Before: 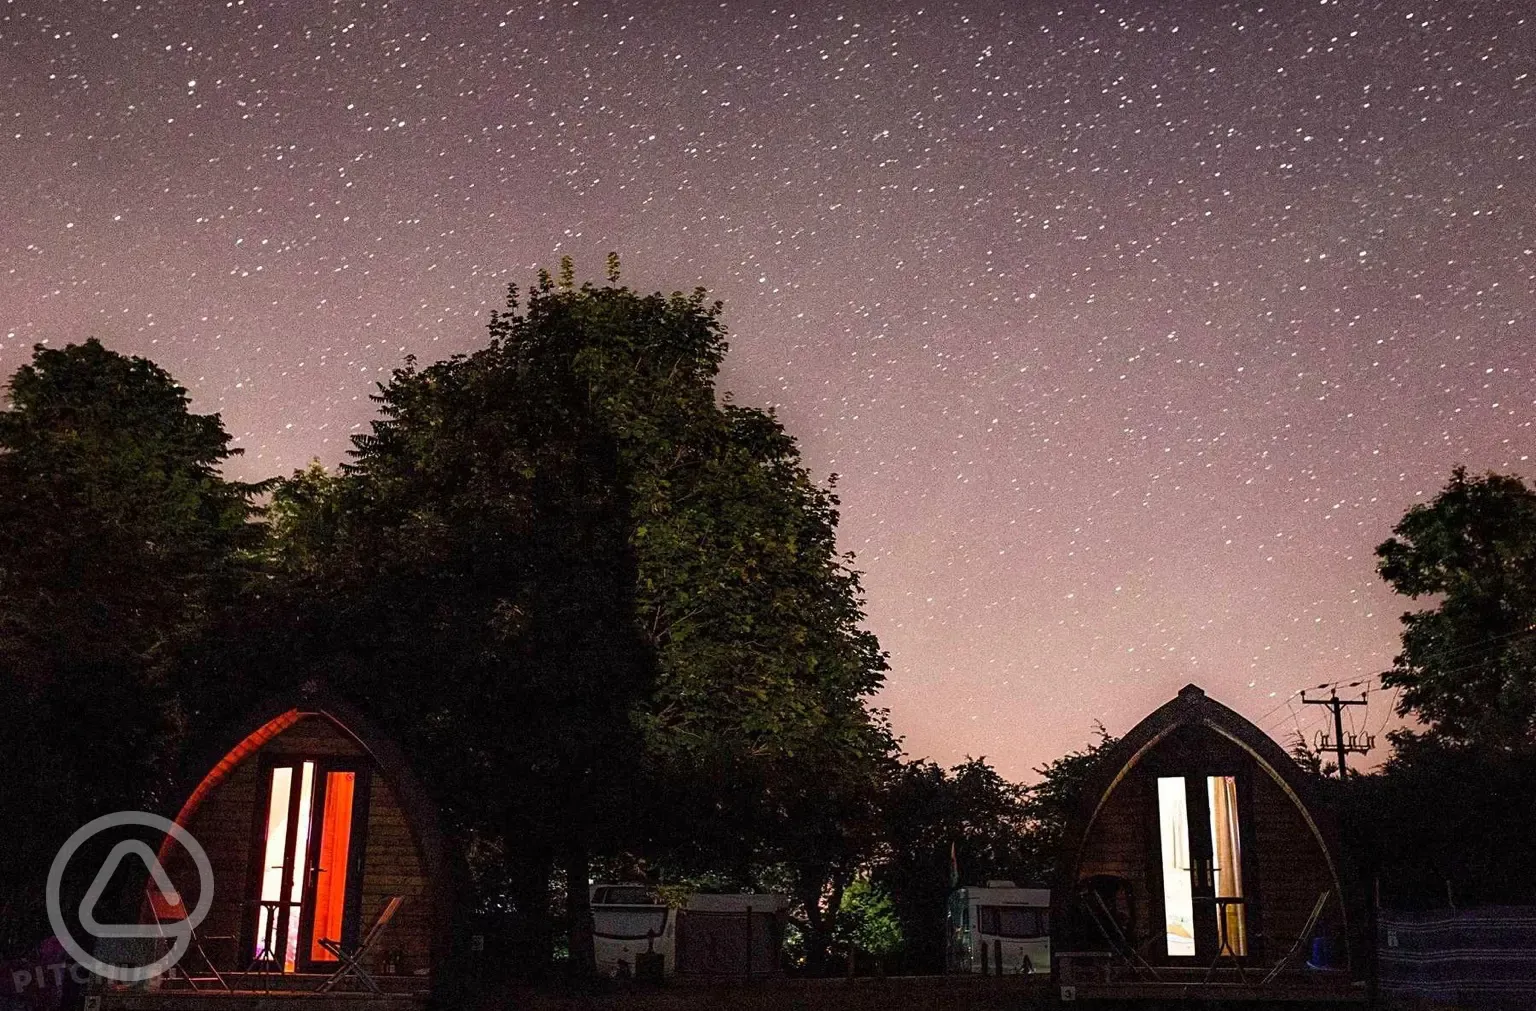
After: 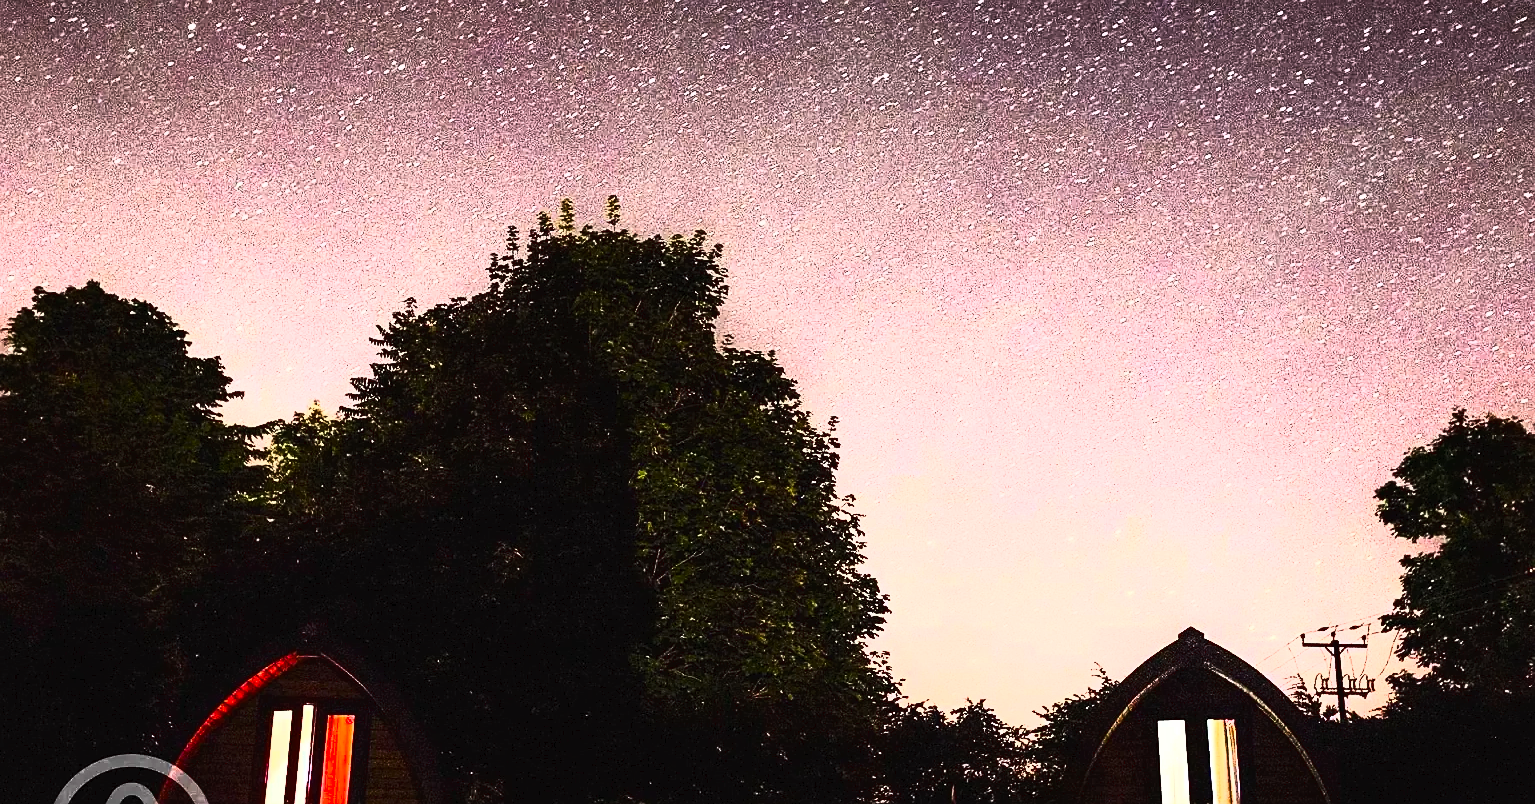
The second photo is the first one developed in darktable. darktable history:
sharpen: radius 1.042
tone curve: curves: ch0 [(0, 0) (0.003, 0.025) (0.011, 0.025) (0.025, 0.025) (0.044, 0.026) (0.069, 0.033) (0.1, 0.053) (0.136, 0.078) (0.177, 0.108) (0.224, 0.153) (0.277, 0.213) (0.335, 0.286) (0.399, 0.372) (0.468, 0.467) (0.543, 0.565) (0.623, 0.675) (0.709, 0.775) (0.801, 0.863) (0.898, 0.936) (1, 1)], color space Lab, linked channels, preserve colors none
crop and rotate: top 5.654%, bottom 14.789%
contrast brightness saturation: contrast 0.83, brightness 0.603, saturation 0.574
